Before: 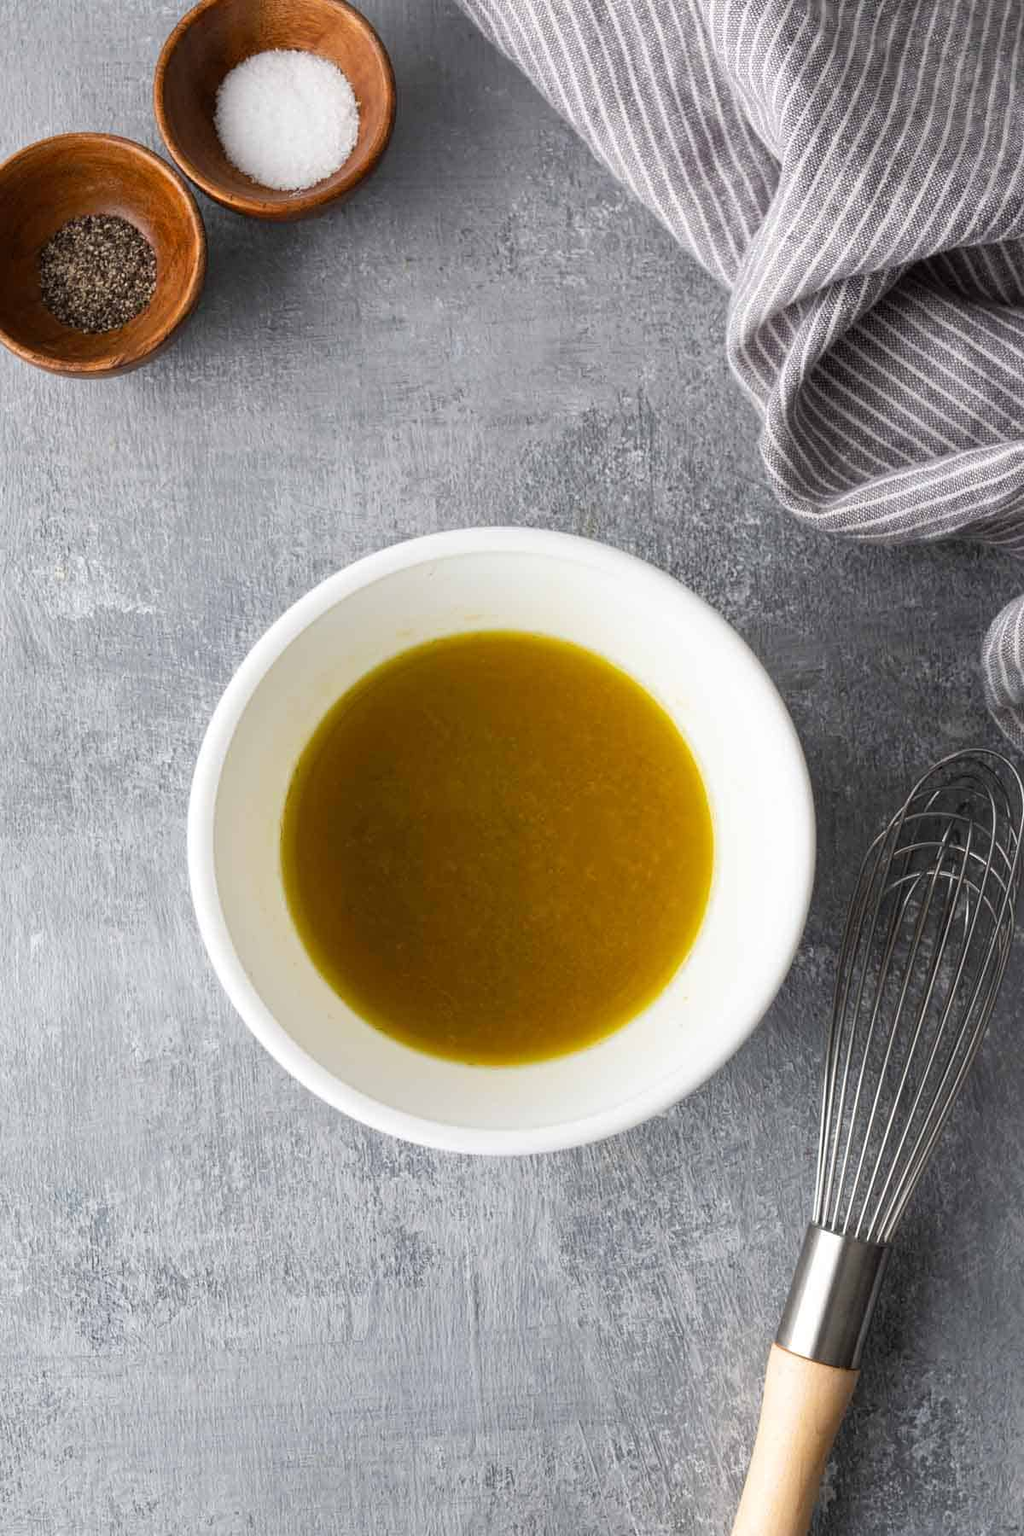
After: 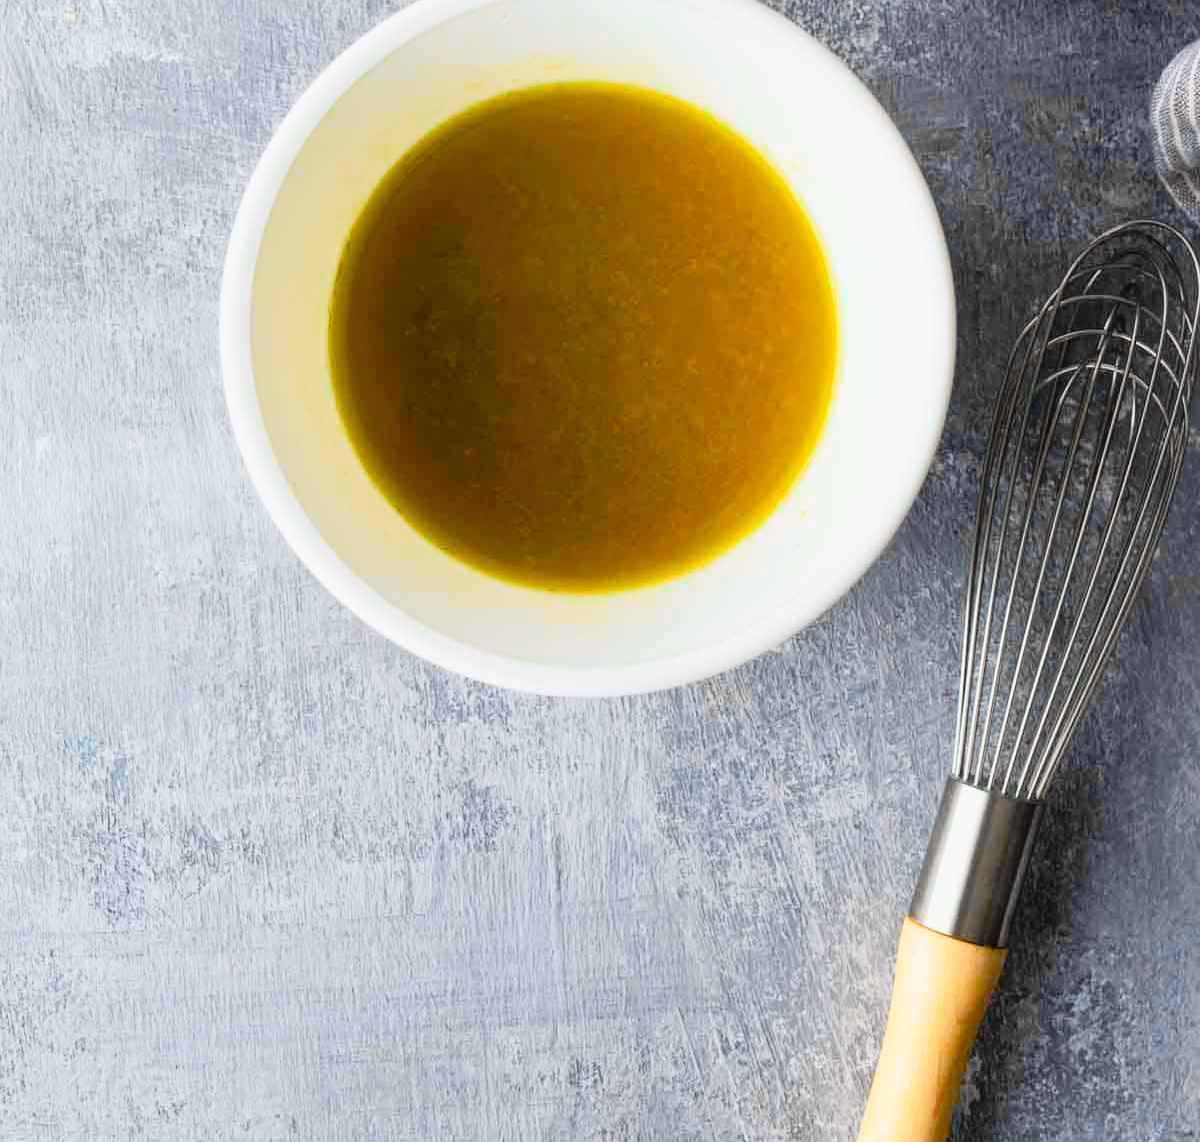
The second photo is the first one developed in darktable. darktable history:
exposure: exposure -0.002 EV, compensate highlight preservation false
crop and rotate: top 36.54%
color balance rgb: shadows lift › hue 84.77°, perceptual saturation grading › global saturation 35.088%, perceptual saturation grading › highlights -24.733%, perceptual saturation grading › shadows 49.424%, global vibrance 30.497%, contrast 9.745%
tone curve: curves: ch0 [(0, 0.022) (0.114, 0.088) (0.282, 0.316) (0.446, 0.511) (0.613, 0.693) (0.786, 0.843) (0.999, 0.949)]; ch1 [(0, 0) (0.395, 0.343) (0.463, 0.427) (0.486, 0.474) (0.503, 0.5) (0.535, 0.522) (0.555, 0.546) (0.594, 0.614) (0.755, 0.793) (1, 1)]; ch2 [(0, 0) (0.369, 0.388) (0.449, 0.431) (0.501, 0.5) (0.528, 0.517) (0.561, 0.59) (0.612, 0.646) (0.697, 0.721) (1, 1)], color space Lab, independent channels, preserve colors none
